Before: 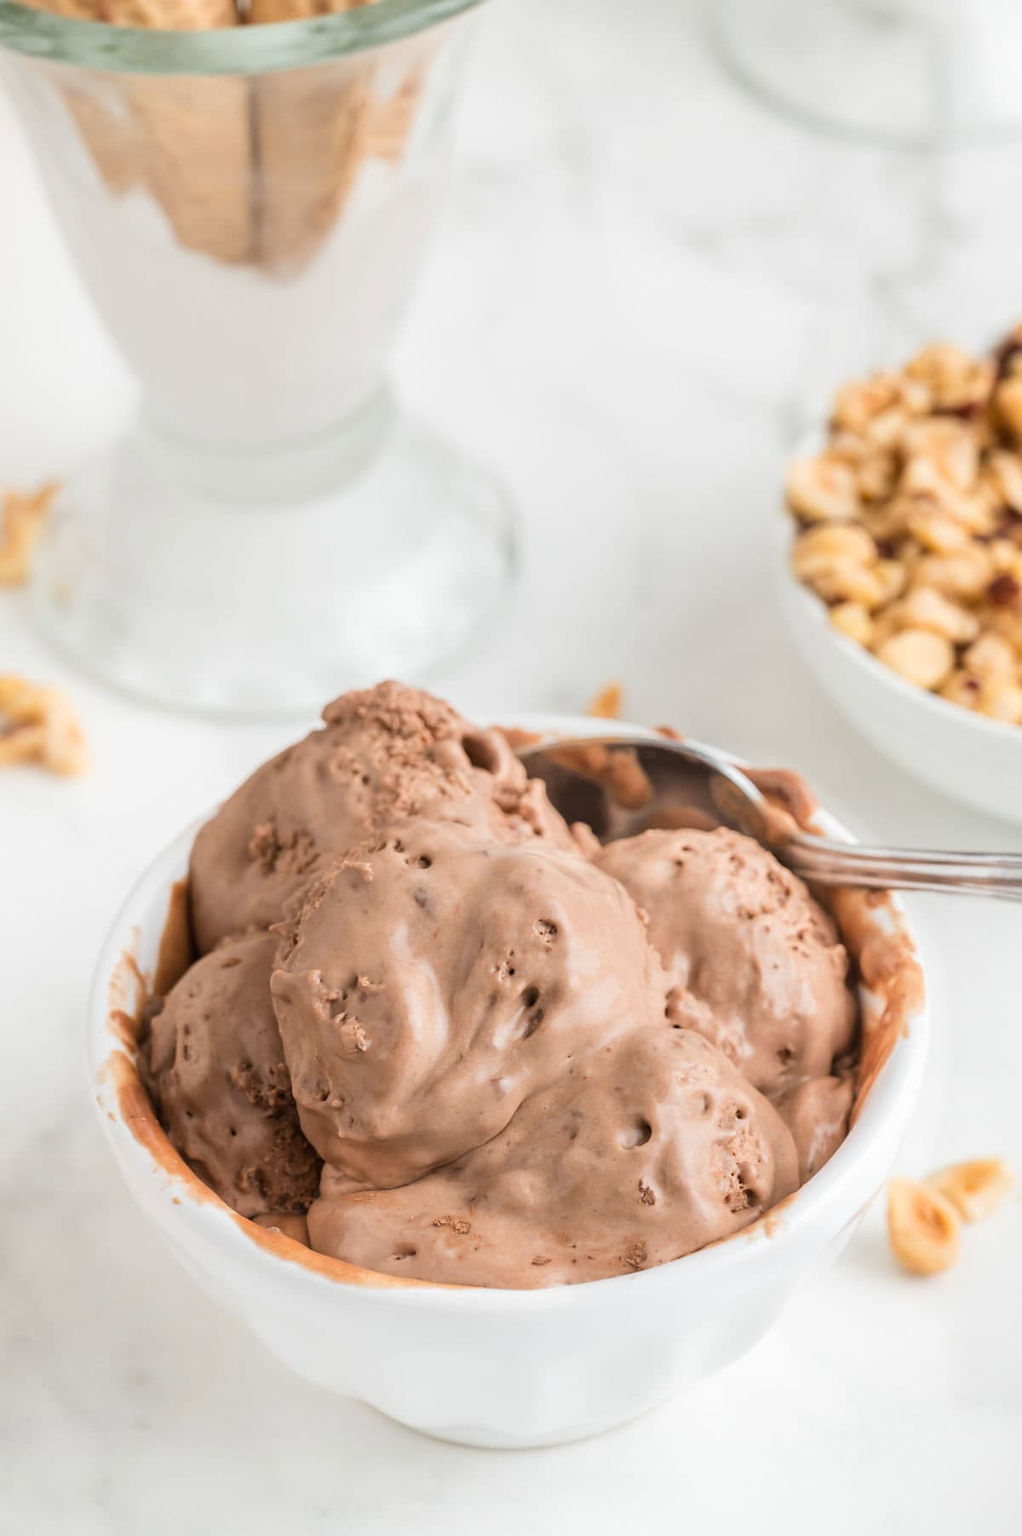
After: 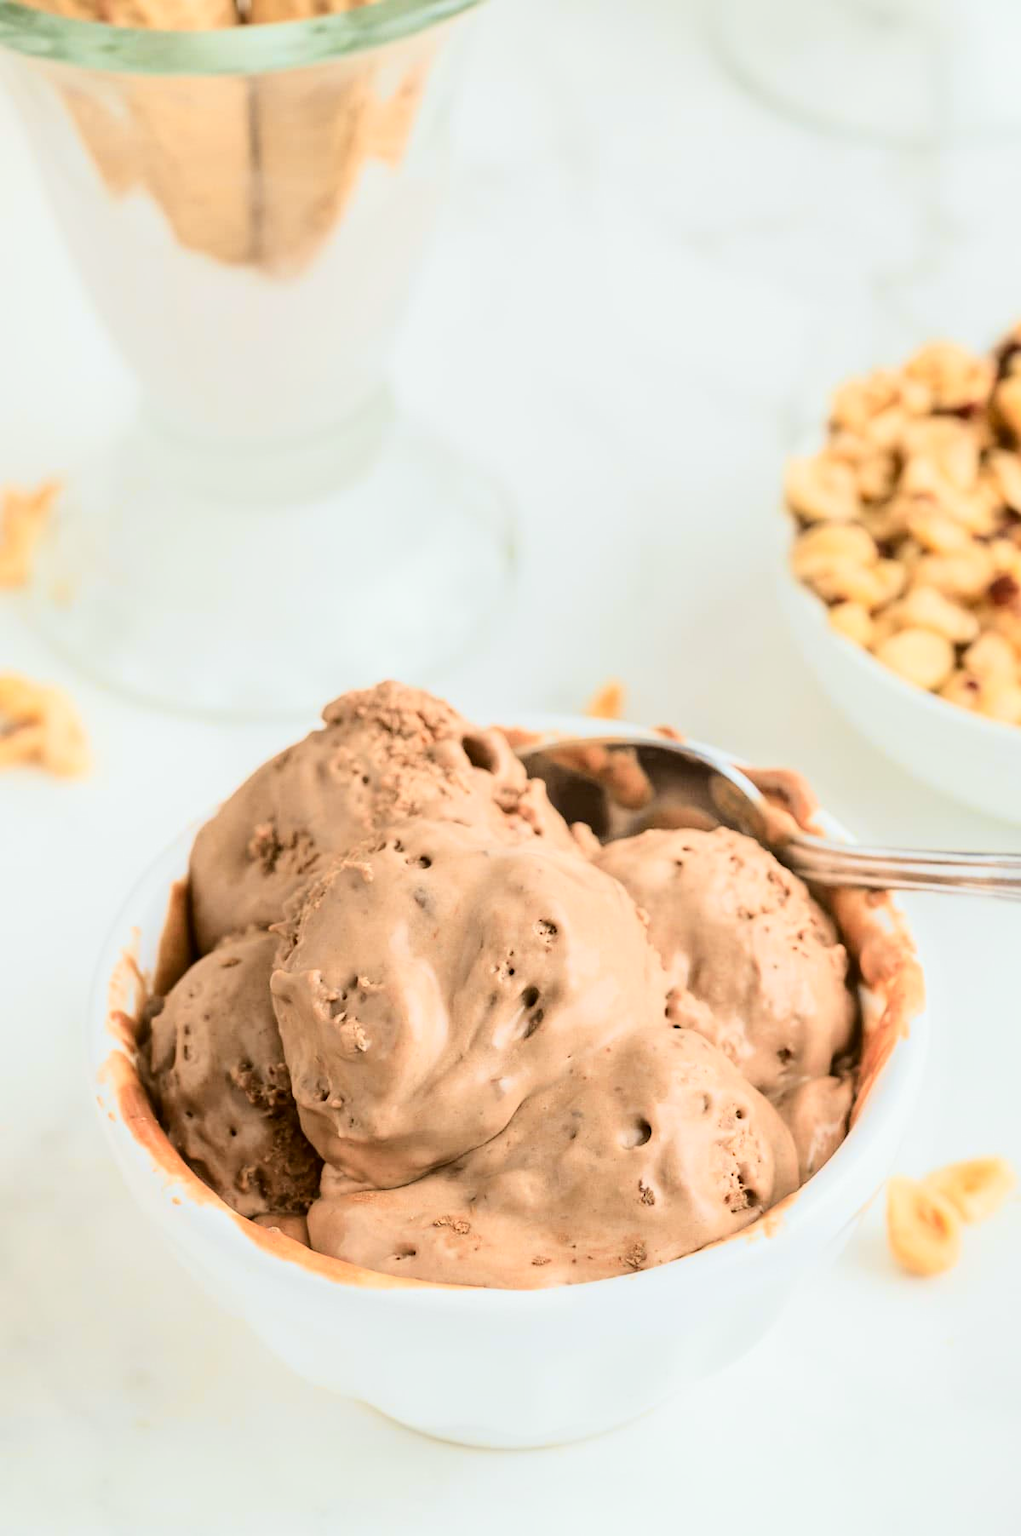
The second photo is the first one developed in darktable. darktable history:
color correction: saturation 0.98
tone curve: curves: ch0 [(0, 0) (0.114, 0.083) (0.291, 0.3) (0.447, 0.535) (0.602, 0.712) (0.772, 0.864) (0.999, 0.978)]; ch1 [(0, 0) (0.389, 0.352) (0.458, 0.433) (0.486, 0.474) (0.509, 0.505) (0.535, 0.541) (0.555, 0.557) (0.677, 0.724) (1, 1)]; ch2 [(0, 0) (0.369, 0.388) (0.449, 0.431) (0.501, 0.5) (0.528, 0.552) (0.561, 0.596) (0.697, 0.721) (1, 1)], color space Lab, independent channels, preserve colors none
